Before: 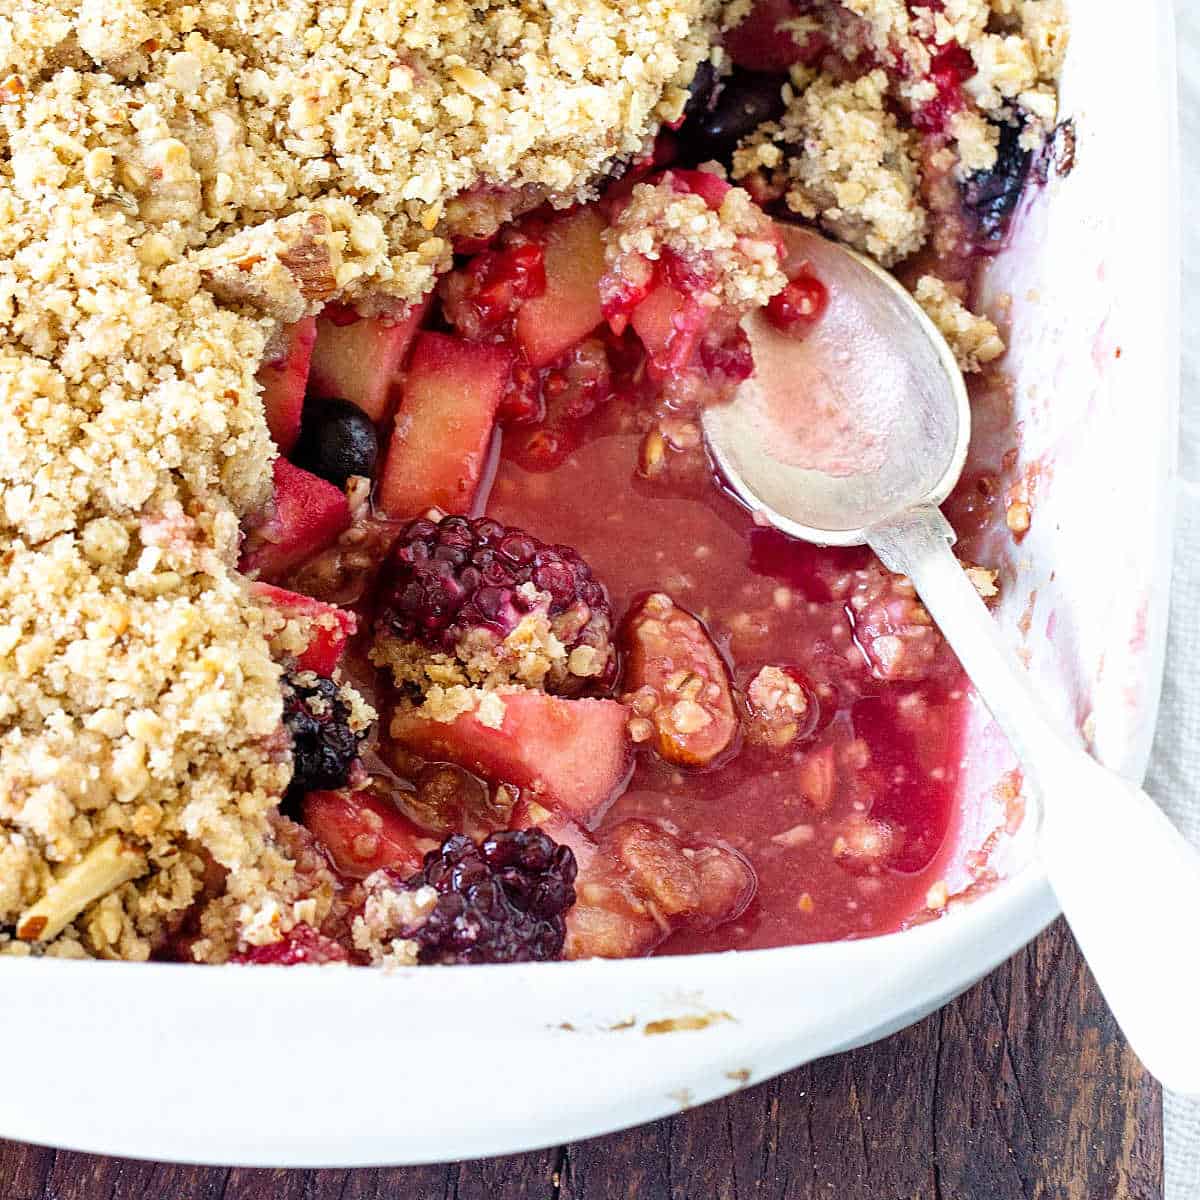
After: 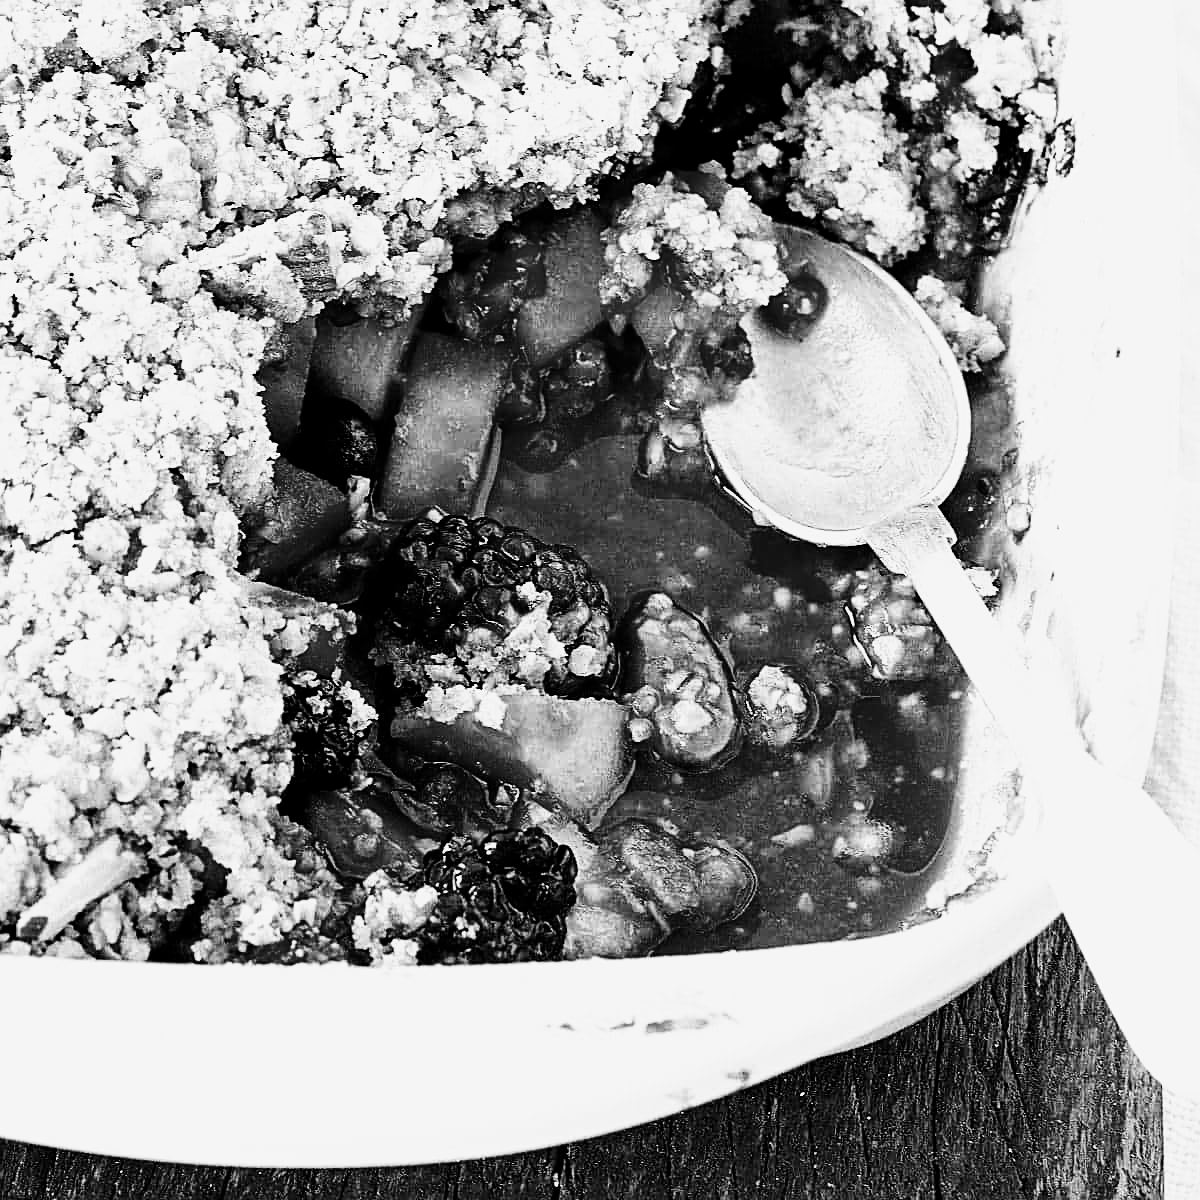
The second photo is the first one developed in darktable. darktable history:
base curve: curves: ch0 [(0, 0.003) (0.001, 0.002) (0.006, 0.004) (0.02, 0.022) (0.048, 0.086) (0.094, 0.234) (0.162, 0.431) (0.258, 0.629) (0.385, 0.8) (0.548, 0.918) (0.751, 0.988) (1, 1)], preserve colors none
sharpen: on, module defaults
white balance: red 0.766, blue 1.537
contrast brightness saturation: contrast -0.03, brightness -0.59, saturation -1
